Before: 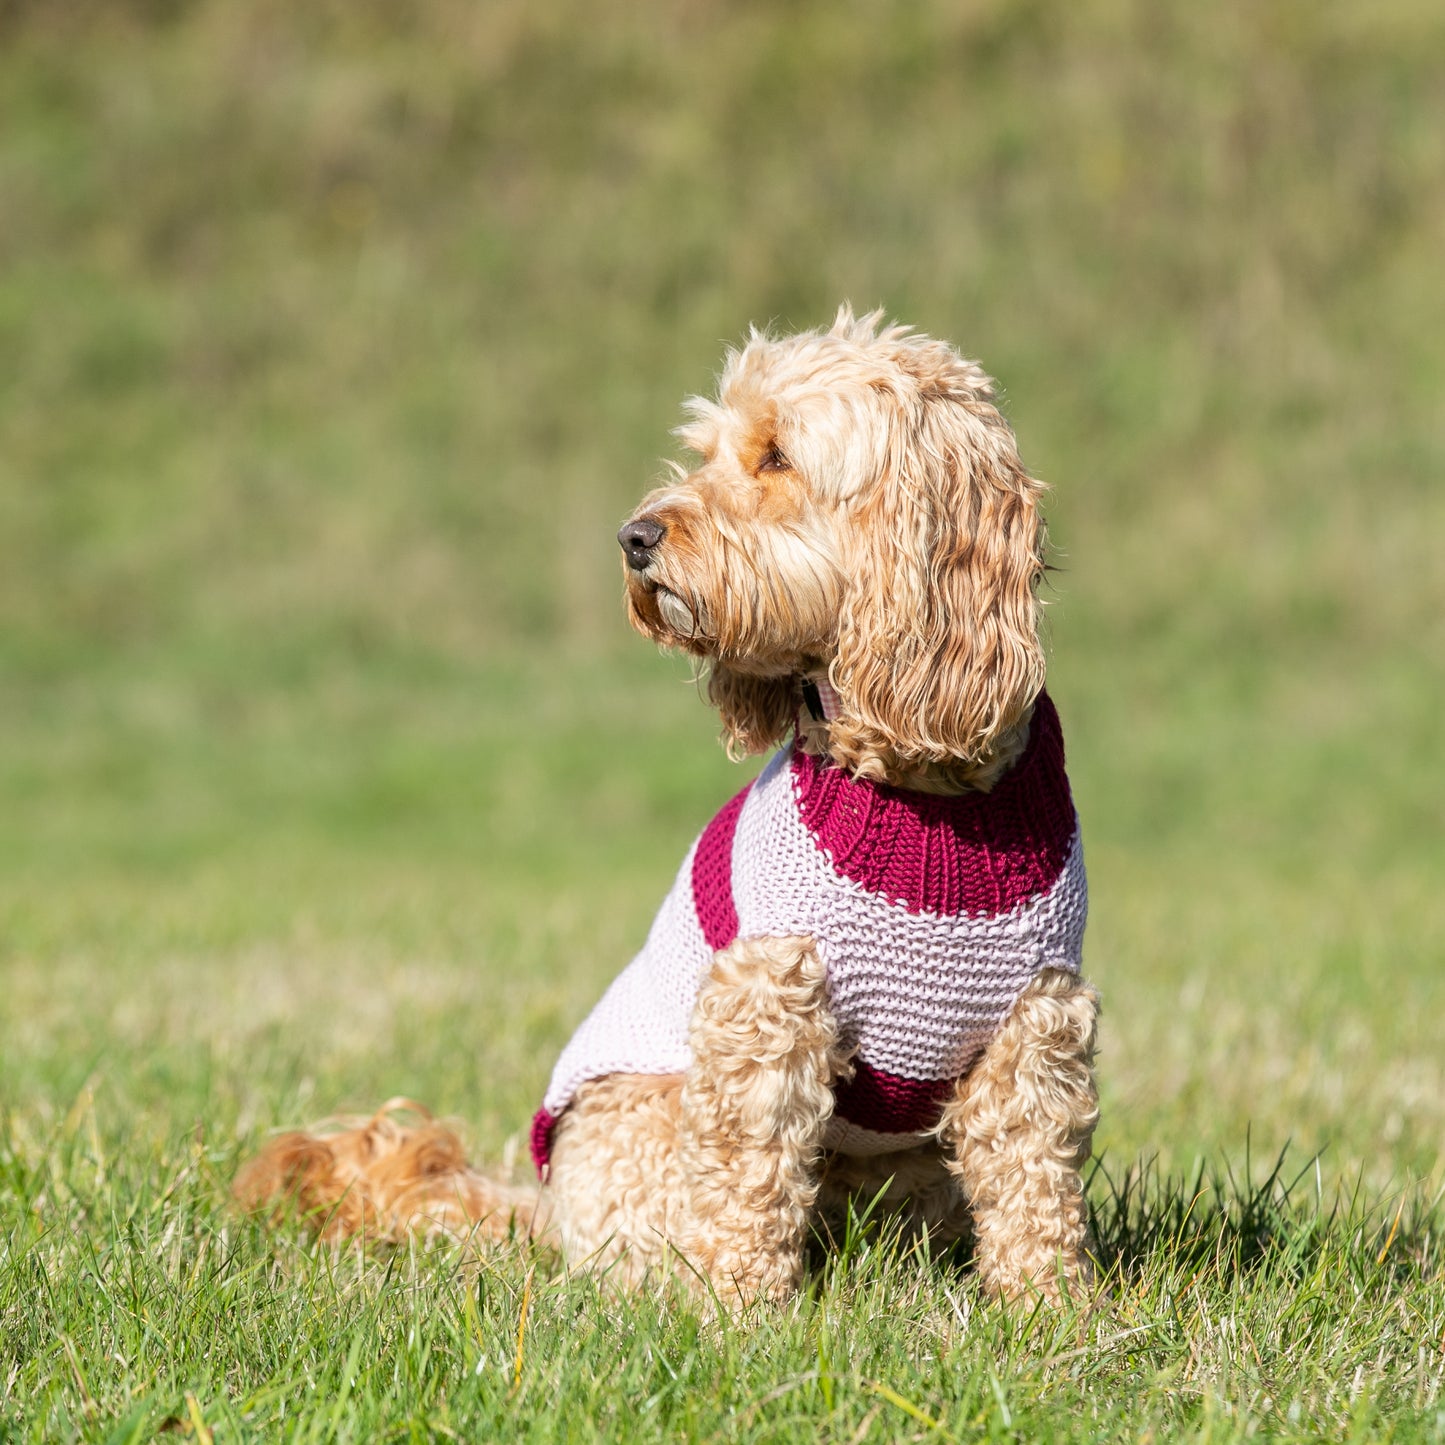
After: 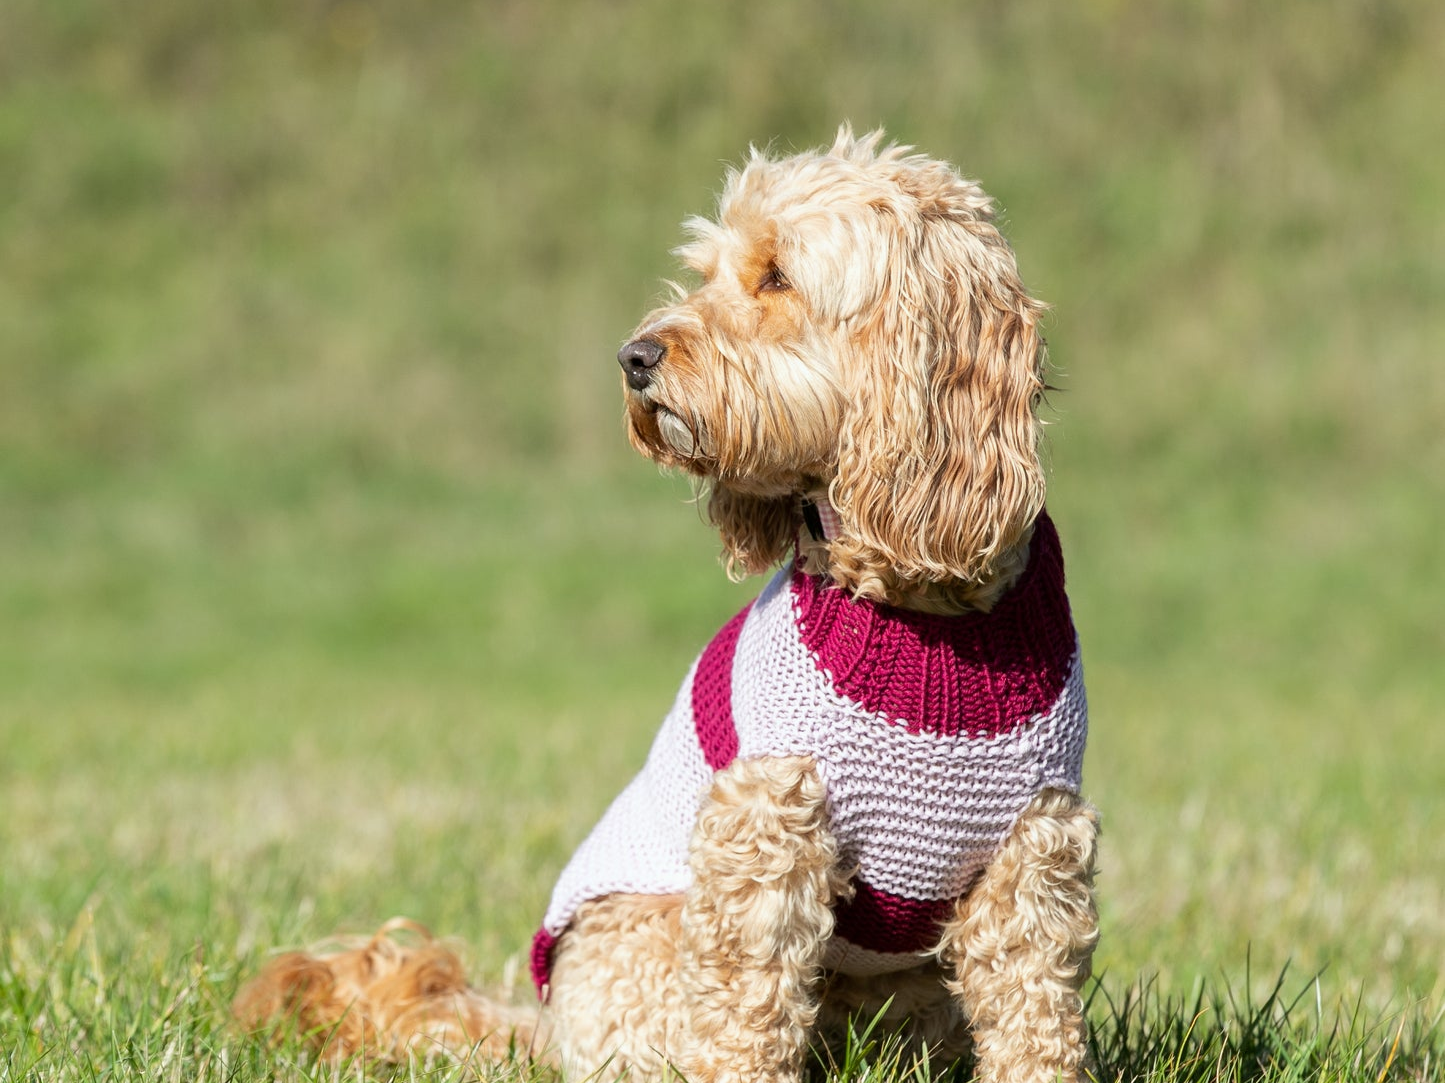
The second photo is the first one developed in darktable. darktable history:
white balance: red 0.978, blue 0.999
crop and rotate: top 12.5%, bottom 12.5%
